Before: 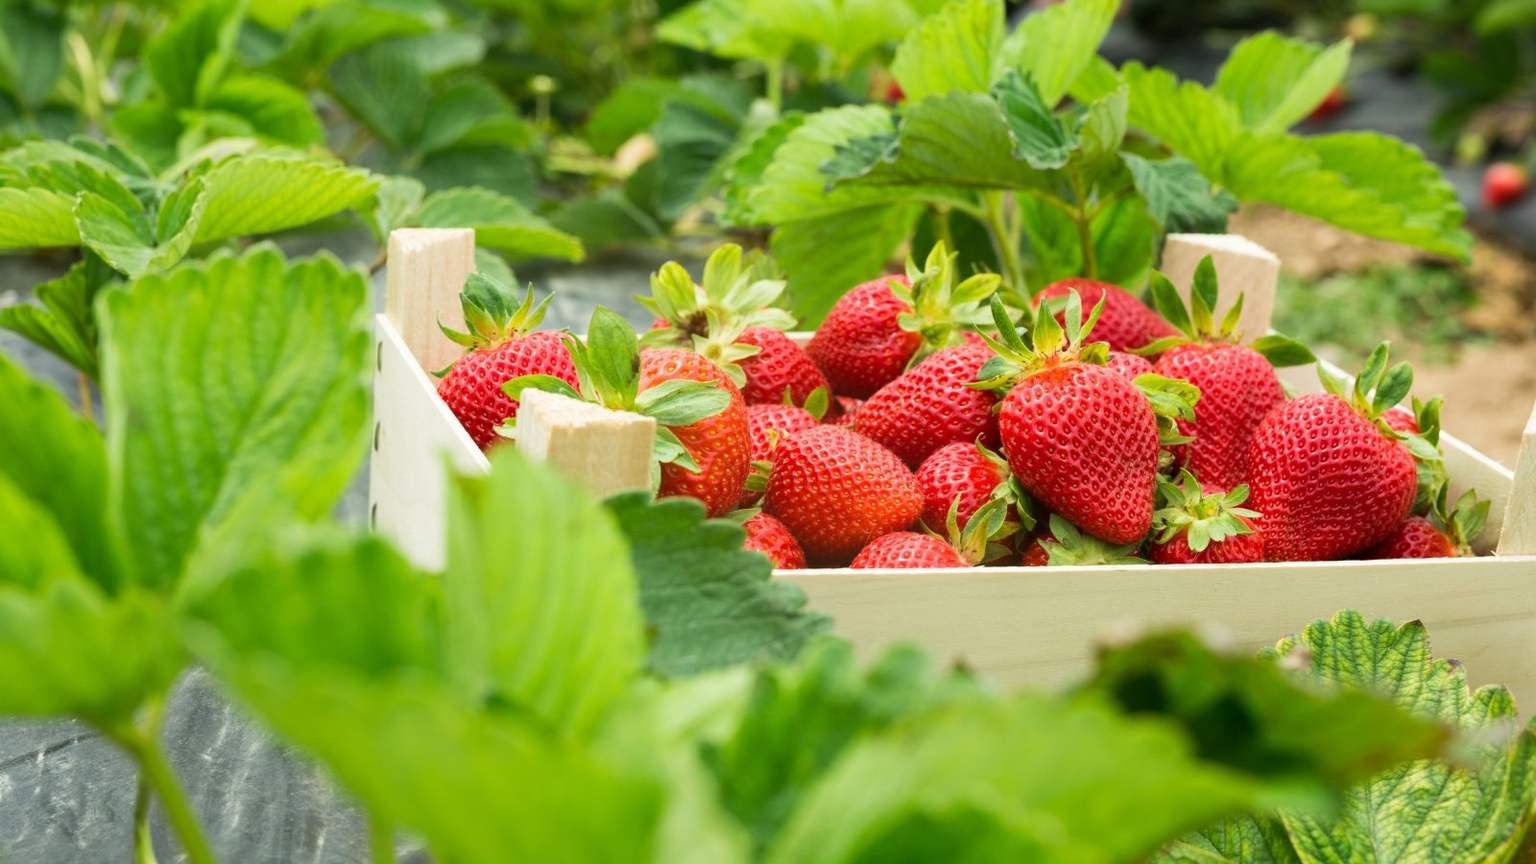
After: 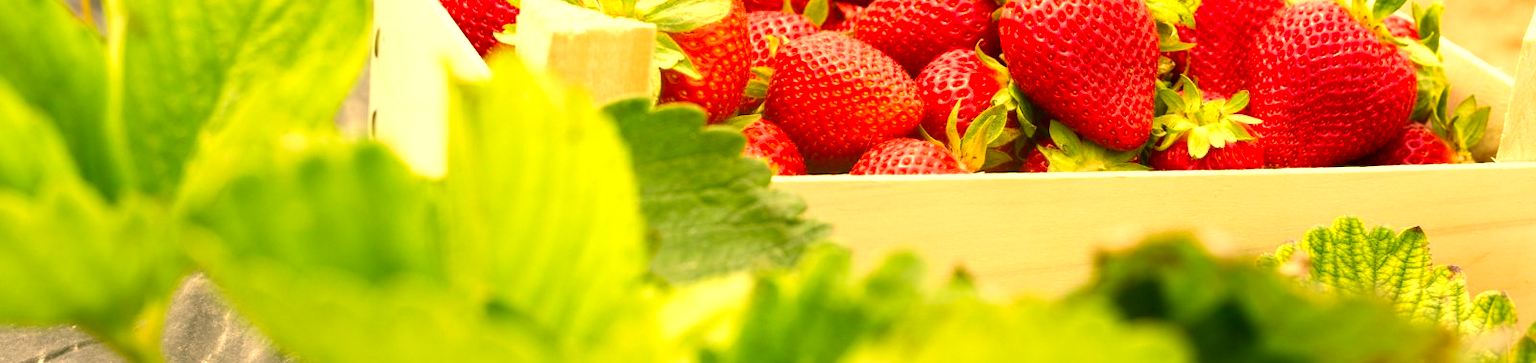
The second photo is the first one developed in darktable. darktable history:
crop: top 45.647%, bottom 12.202%
color correction: highlights a* 18.7, highlights b* 35.17, shadows a* 1.33, shadows b* 6.45, saturation 1.03
exposure: black level correction 0, exposure 0.692 EV, compensate highlight preservation false
color balance rgb: perceptual saturation grading › global saturation 20%, perceptual saturation grading › highlights -24.81%, perceptual saturation grading › shadows 24.638%
